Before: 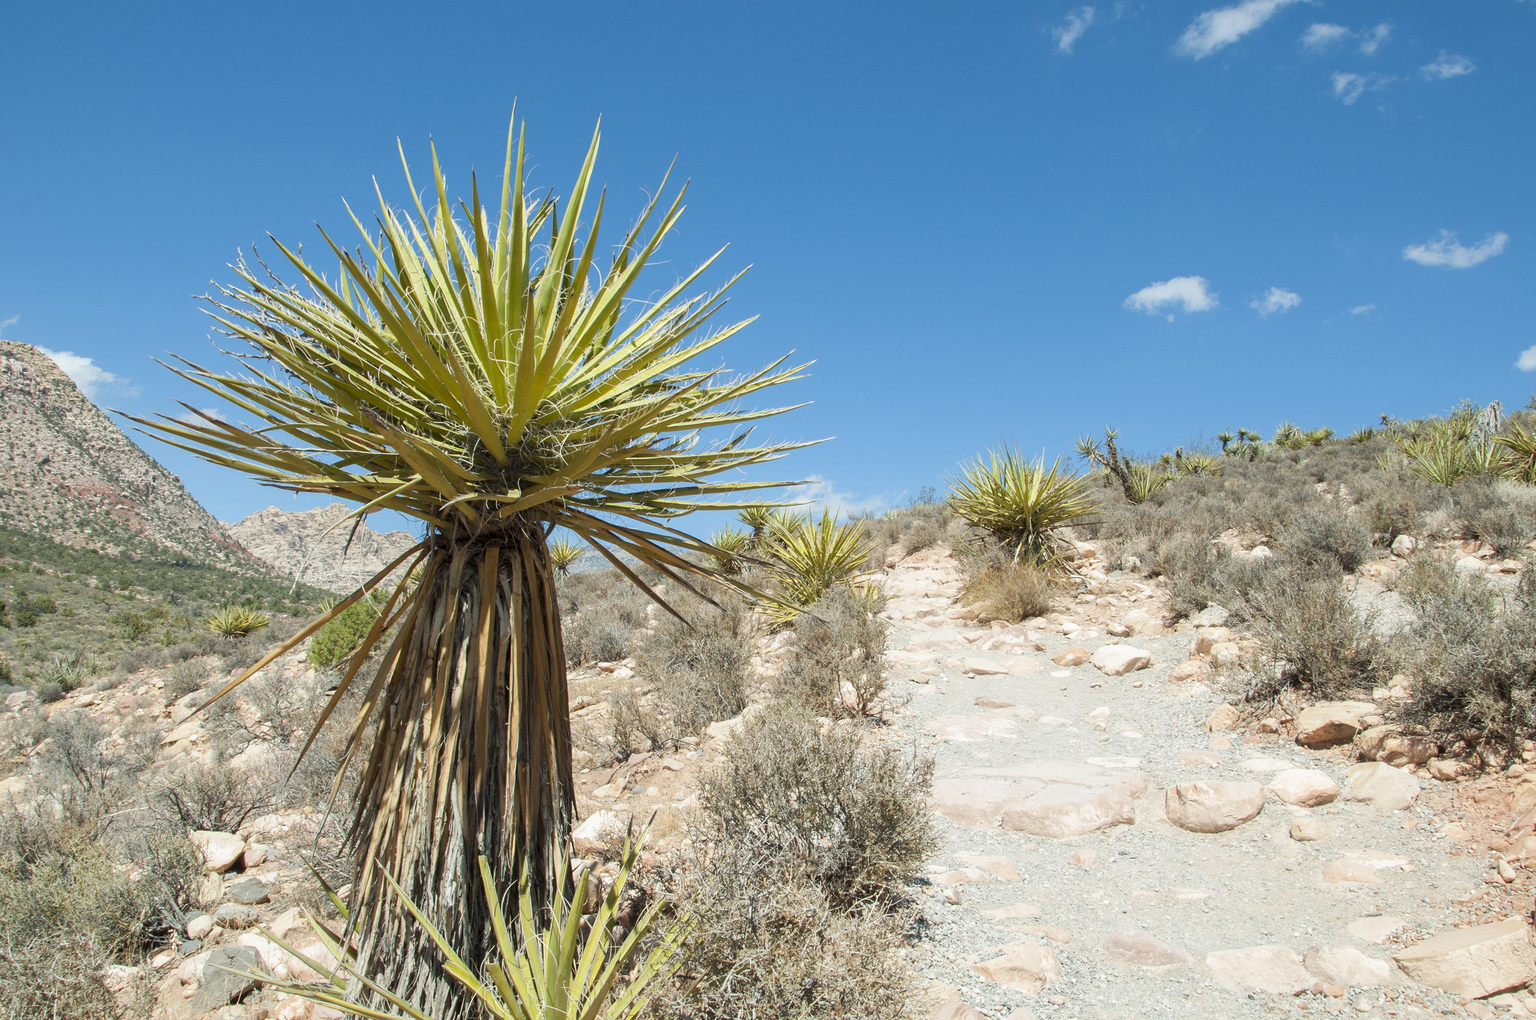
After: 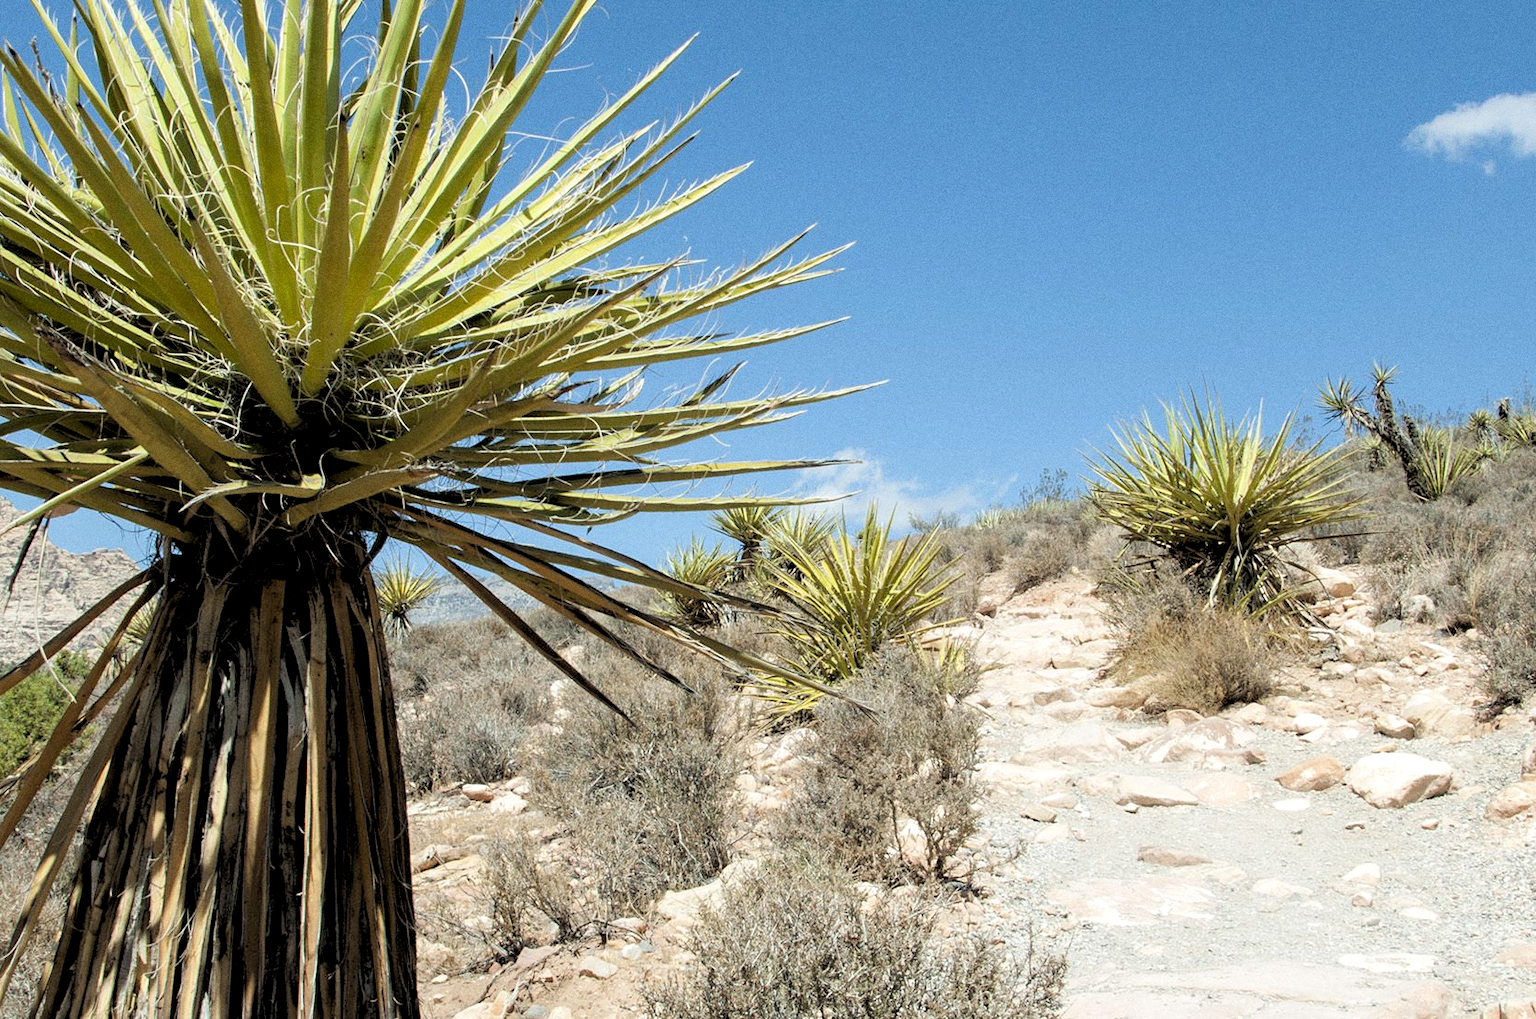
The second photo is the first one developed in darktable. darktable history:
grain: coarseness 0.09 ISO
crop and rotate: left 22.13%, top 22.054%, right 22.026%, bottom 22.102%
rgb levels: levels [[0.034, 0.472, 0.904], [0, 0.5, 1], [0, 0.5, 1]]
